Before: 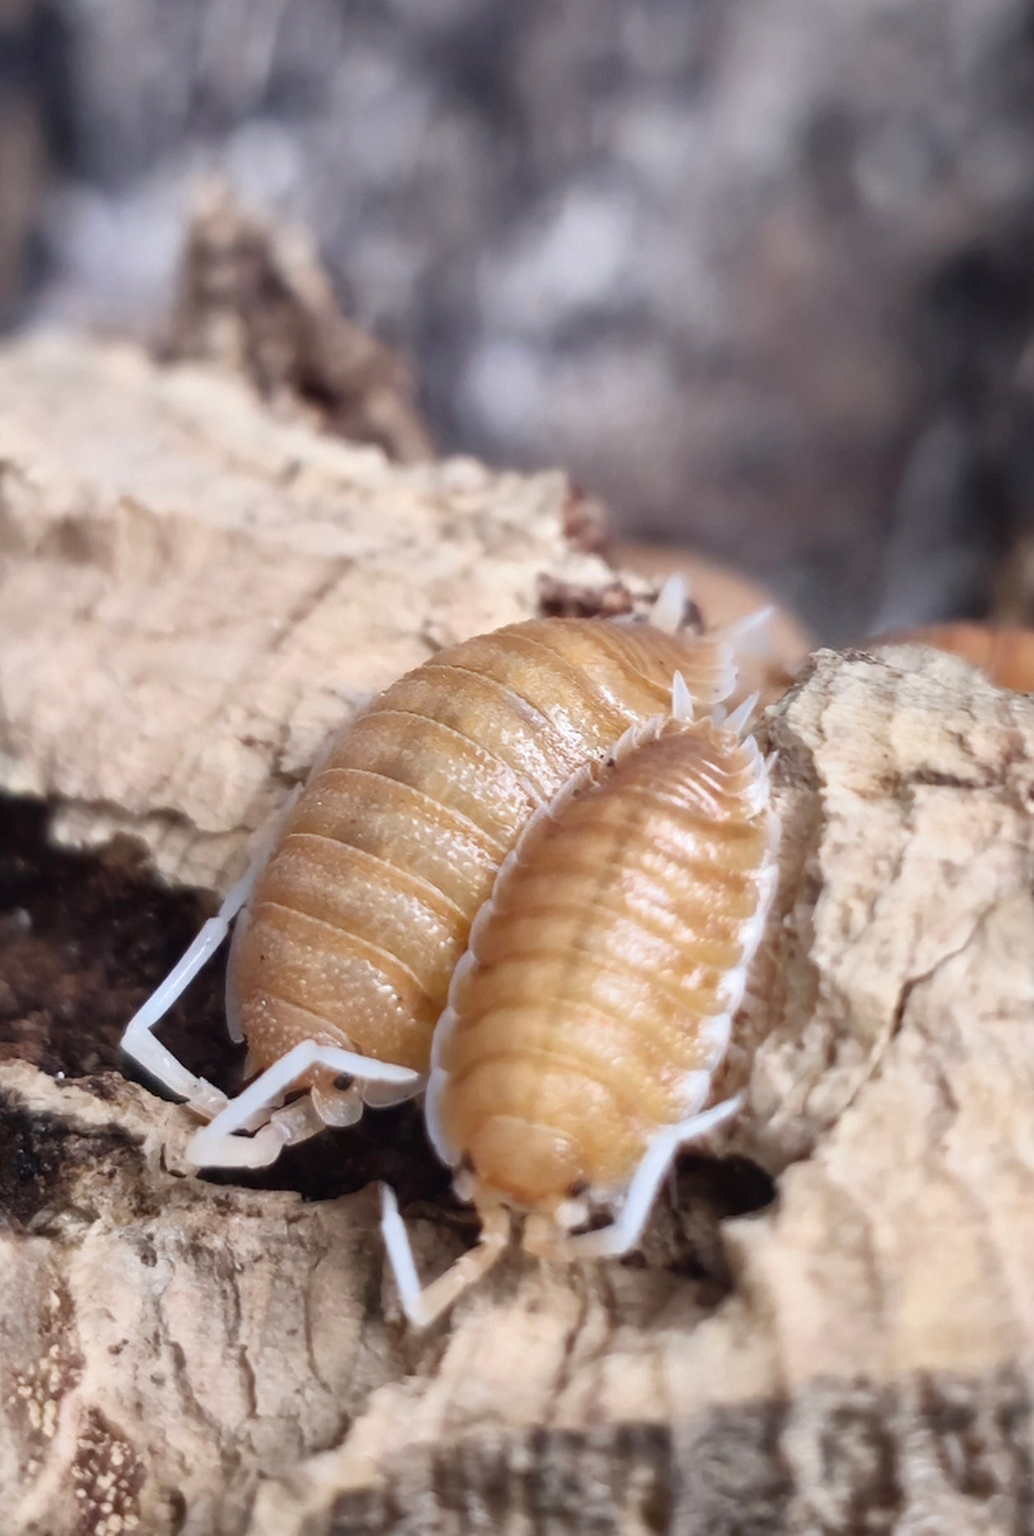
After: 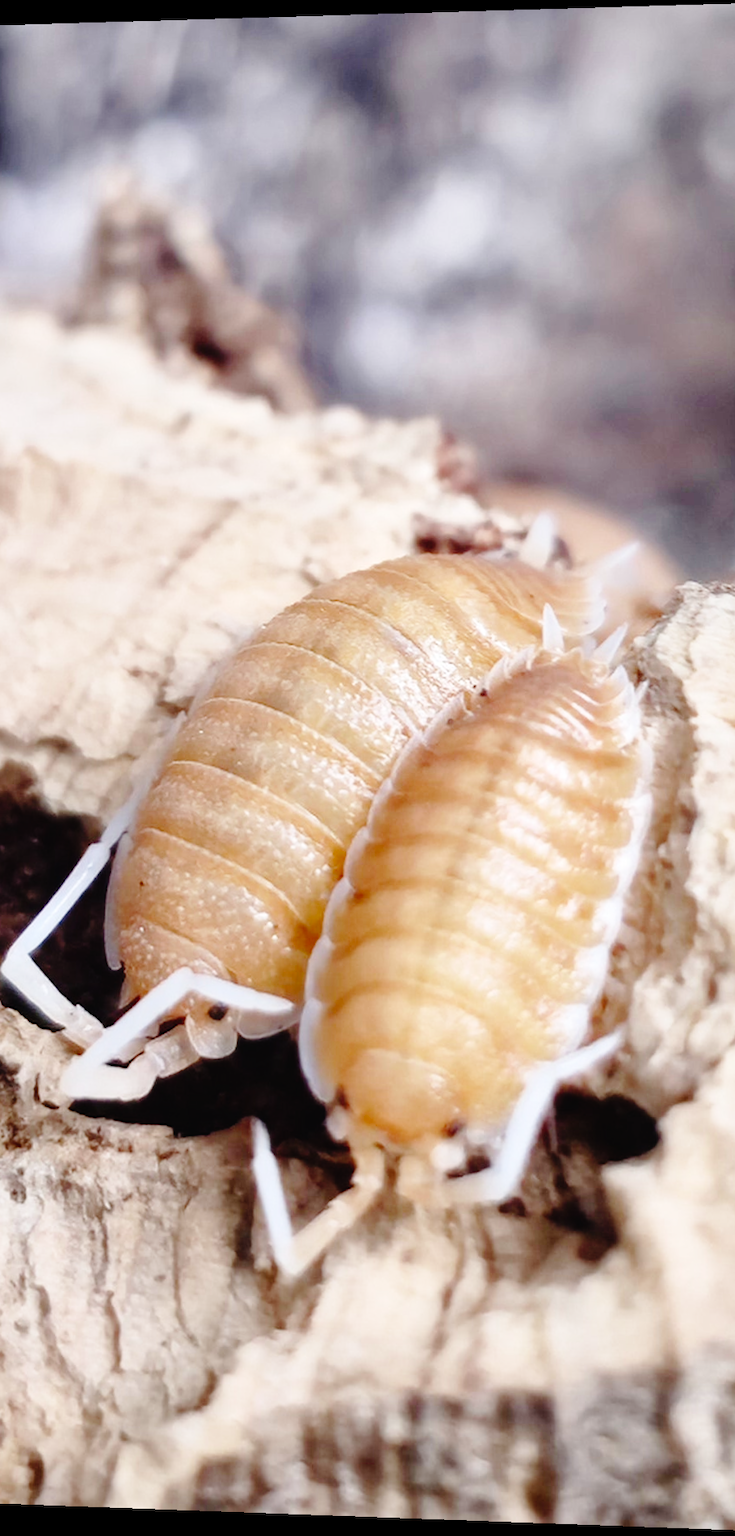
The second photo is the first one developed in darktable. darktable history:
vibrance: on, module defaults
rotate and perspective: rotation 0.128°, lens shift (vertical) -0.181, lens shift (horizontal) -0.044, shear 0.001, automatic cropping off
crop and rotate: left 13.409%, right 19.924%
tone curve: curves: ch0 [(0, 0) (0.003, 0.018) (0.011, 0.019) (0.025, 0.02) (0.044, 0.024) (0.069, 0.034) (0.1, 0.049) (0.136, 0.082) (0.177, 0.136) (0.224, 0.196) (0.277, 0.263) (0.335, 0.329) (0.399, 0.401) (0.468, 0.473) (0.543, 0.546) (0.623, 0.625) (0.709, 0.698) (0.801, 0.779) (0.898, 0.867) (1, 1)], preserve colors none
base curve: curves: ch0 [(0, 0) (0.028, 0.03) (0.121, 0.232) (0.46, 0.748) (0.859, 0.968) (1, 1)], preserve colors none
